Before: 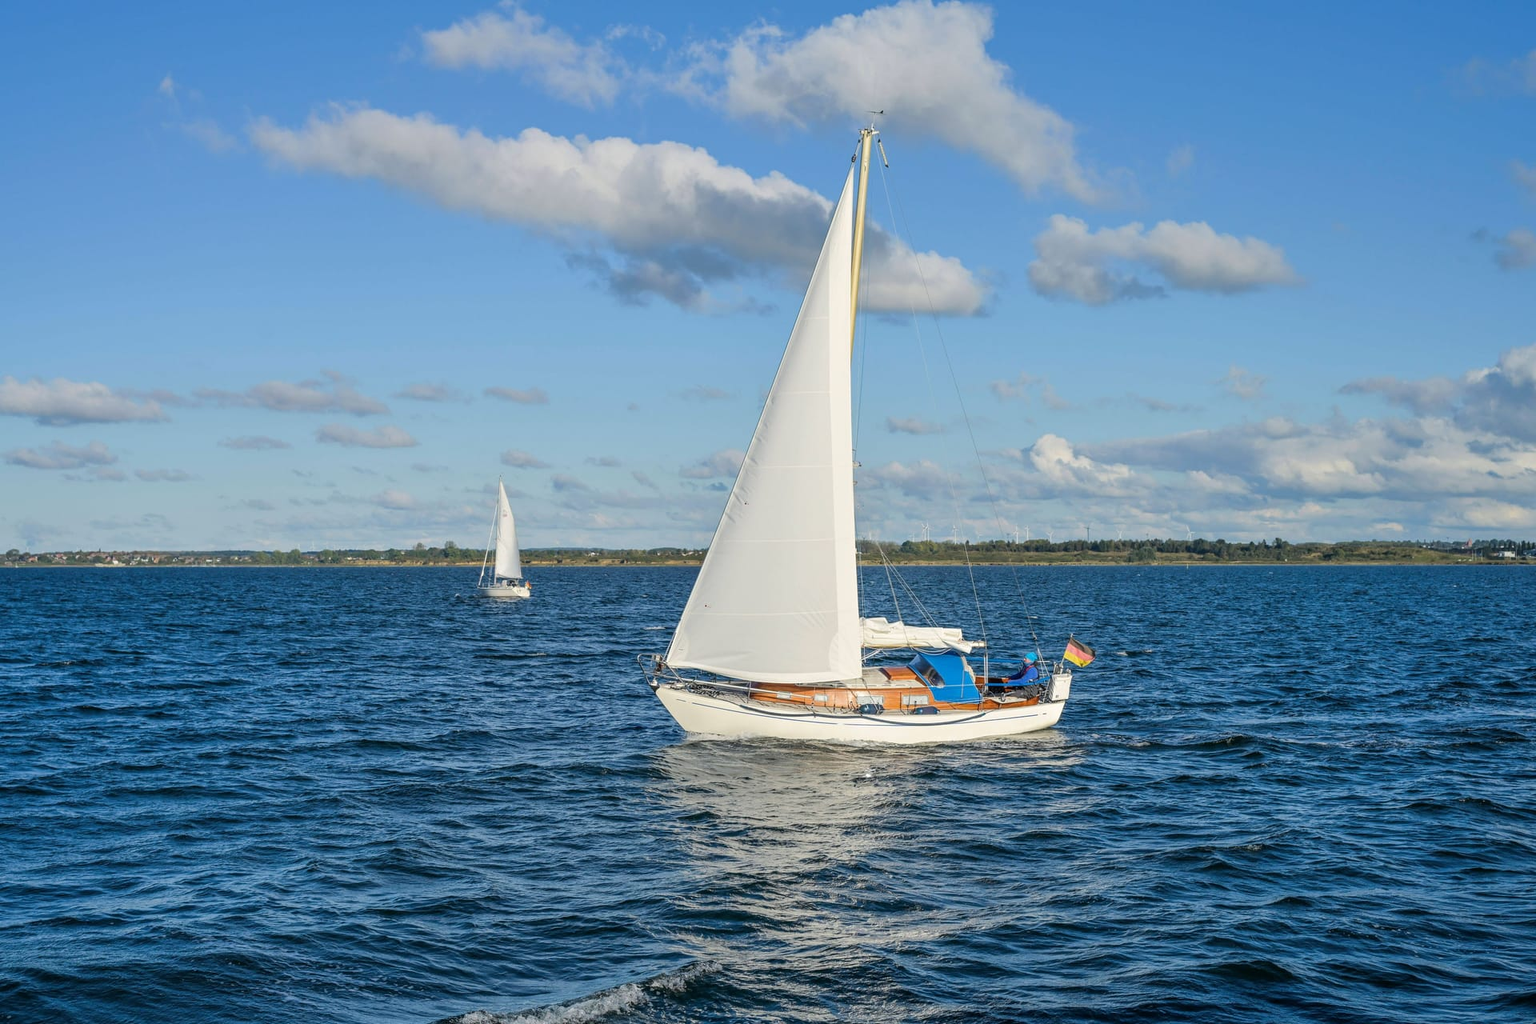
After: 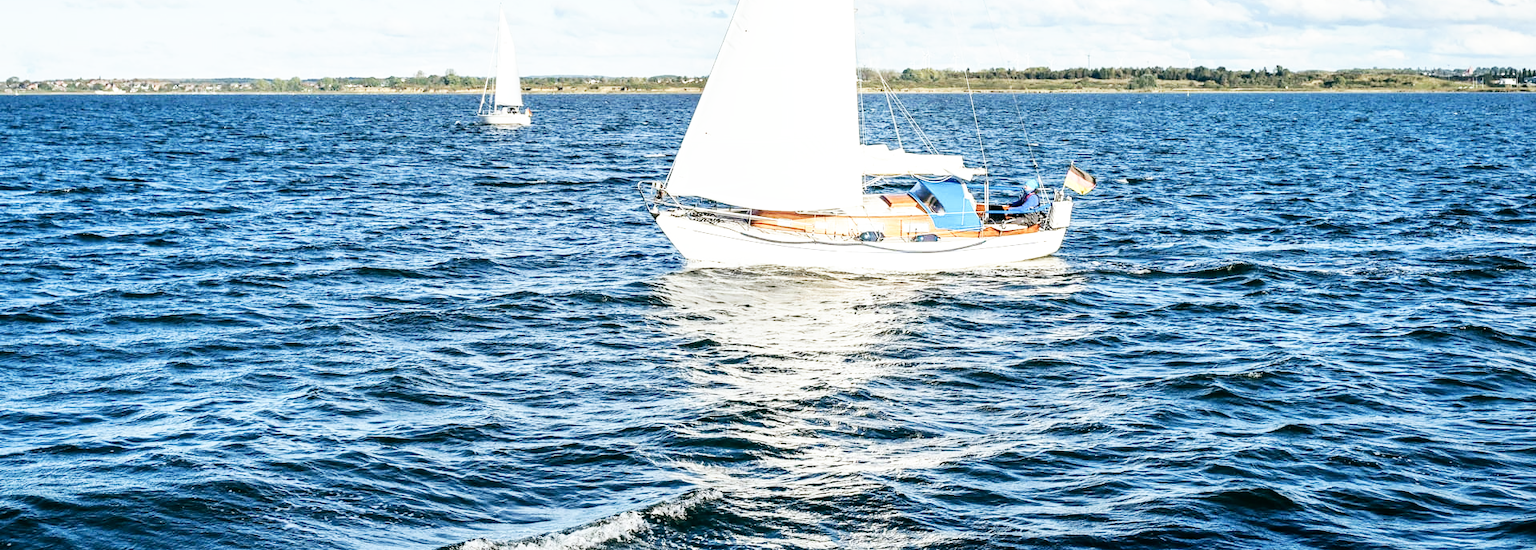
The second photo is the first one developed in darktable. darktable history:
base curve: curves: ch0 [(0, 0) (0.007, 0.004) (0.027, 0.03) (0.046, 0.07) (0.207, 0.54) (0.442, 0.872) (0.673, 0.972) (1, 1)], preserve colors none
crop and rotate: top 46.237%
exposure: black level correction 0, exposure 0.6 EV, compensate highlight preservation false
color balance: lift [1, 0.994, 1.002, 1.006], gamma [0.957, 1.081, 1.016, 0.919], gain [0.97, 0.972, 1.01, 1.028], input saturation 91.06%, output saturation 79.8%
